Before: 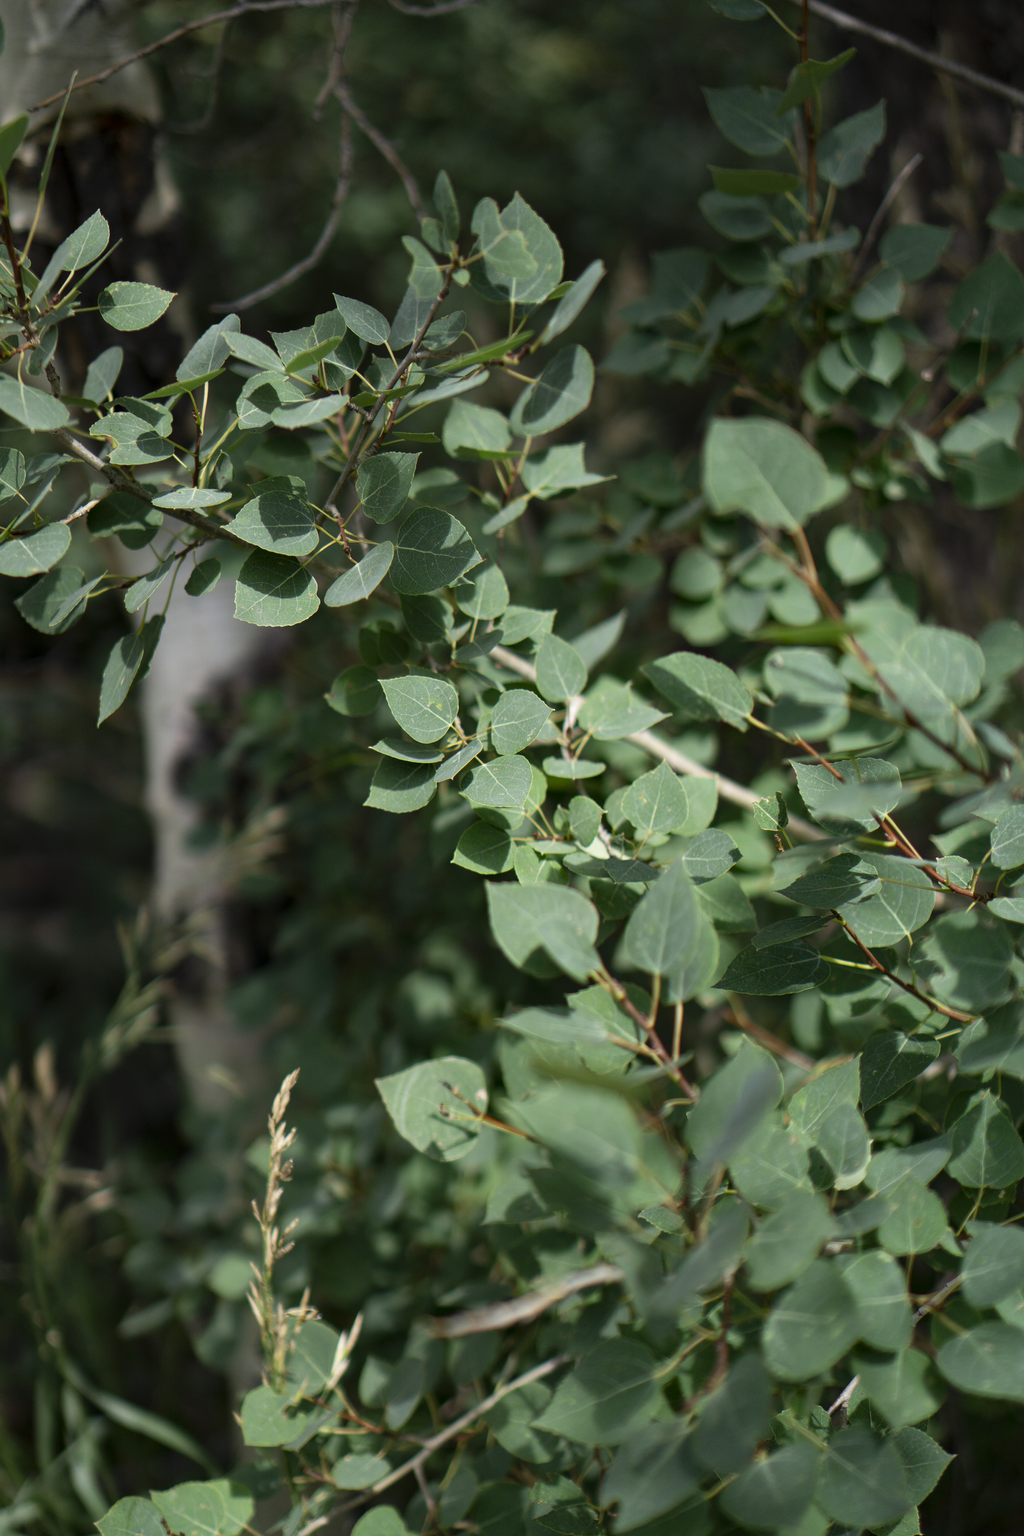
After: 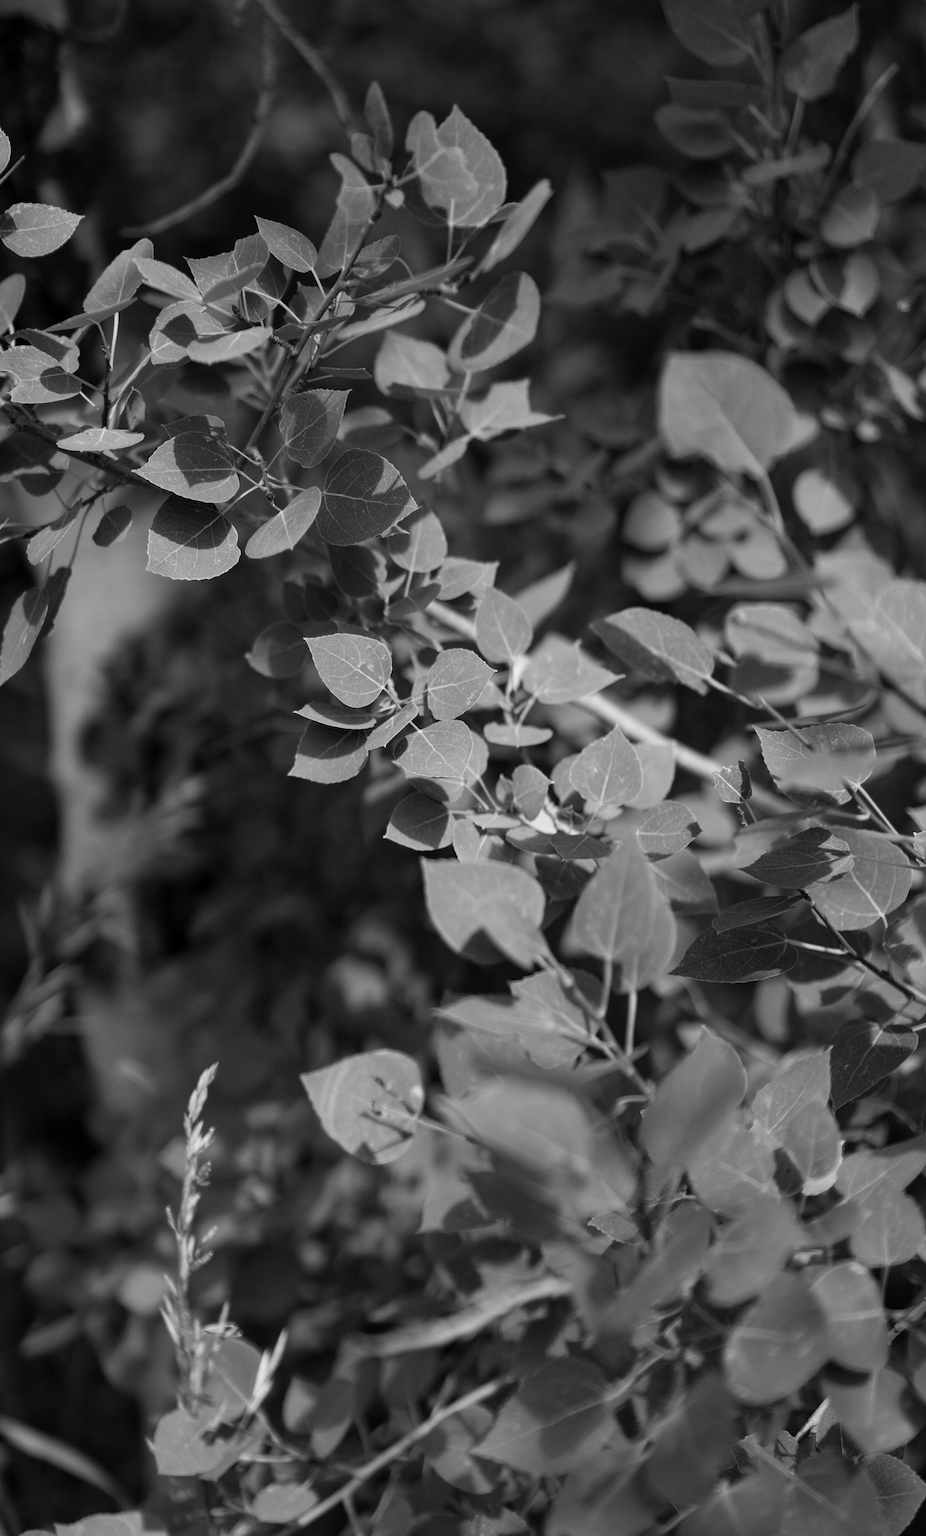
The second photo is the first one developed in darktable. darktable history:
monochrome: a -92.57, b 58.91
tone equalizer: on, module defaults
crop: left 9.807%, top 6.259%, right 7.334%, bottom 2.177%
